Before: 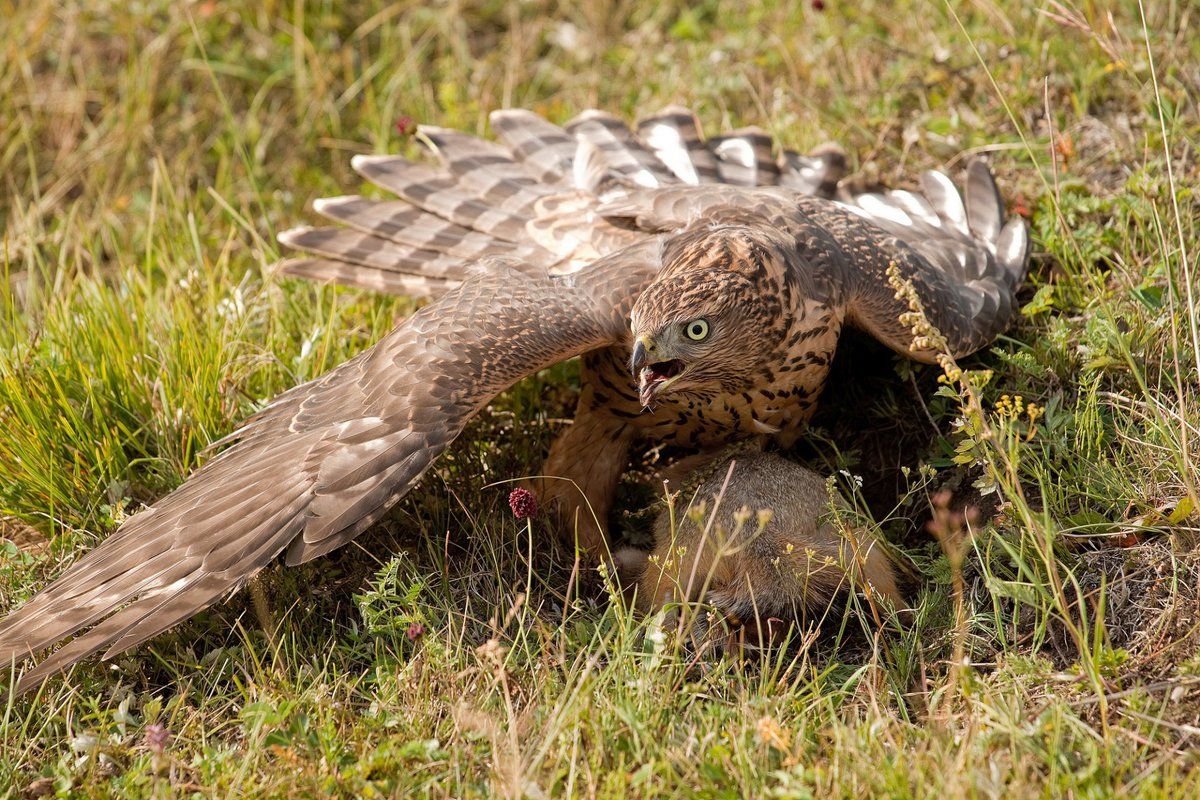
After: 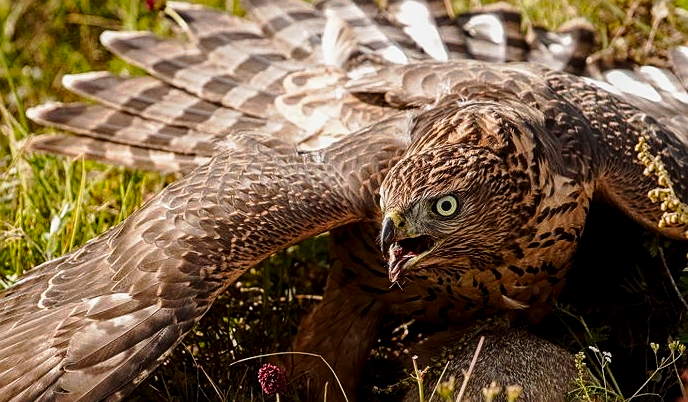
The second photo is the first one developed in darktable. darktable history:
sharpen: on, module defaults
crop: left 20.92%, top 15.541%, right 21.675%, bottom 34.168%
tone curve: curves: ch0 [(0, 0) (0.139, 0.081) (0.304, 0.259) (0.502, 0.505) (0.683, 0.676) (0.761, 0.773) (0.858, 0.858) (0.987, 0.945)]; ch1 [(0, 0) (0.172, 0.123) (0.304, 0.288) (0.414, 0.44) (0.472, 0.473) (0.502, 0.508) (0.54, 0.543) (0.583, 0.601) (0.638, 0.654) (0.741, 0.783) (1, 1)]; ch2 [(0, 0) (0.411, 0.424) (0.485, 0.476) (0.502, 0.502) (0.557, 0.54) (0.631, 0.576) (1, 1)], preserve colors none
local contrast: on, module defaults
contrast brightness saturation: contrast 0.066, brightness -0.147, saturation 0.105
